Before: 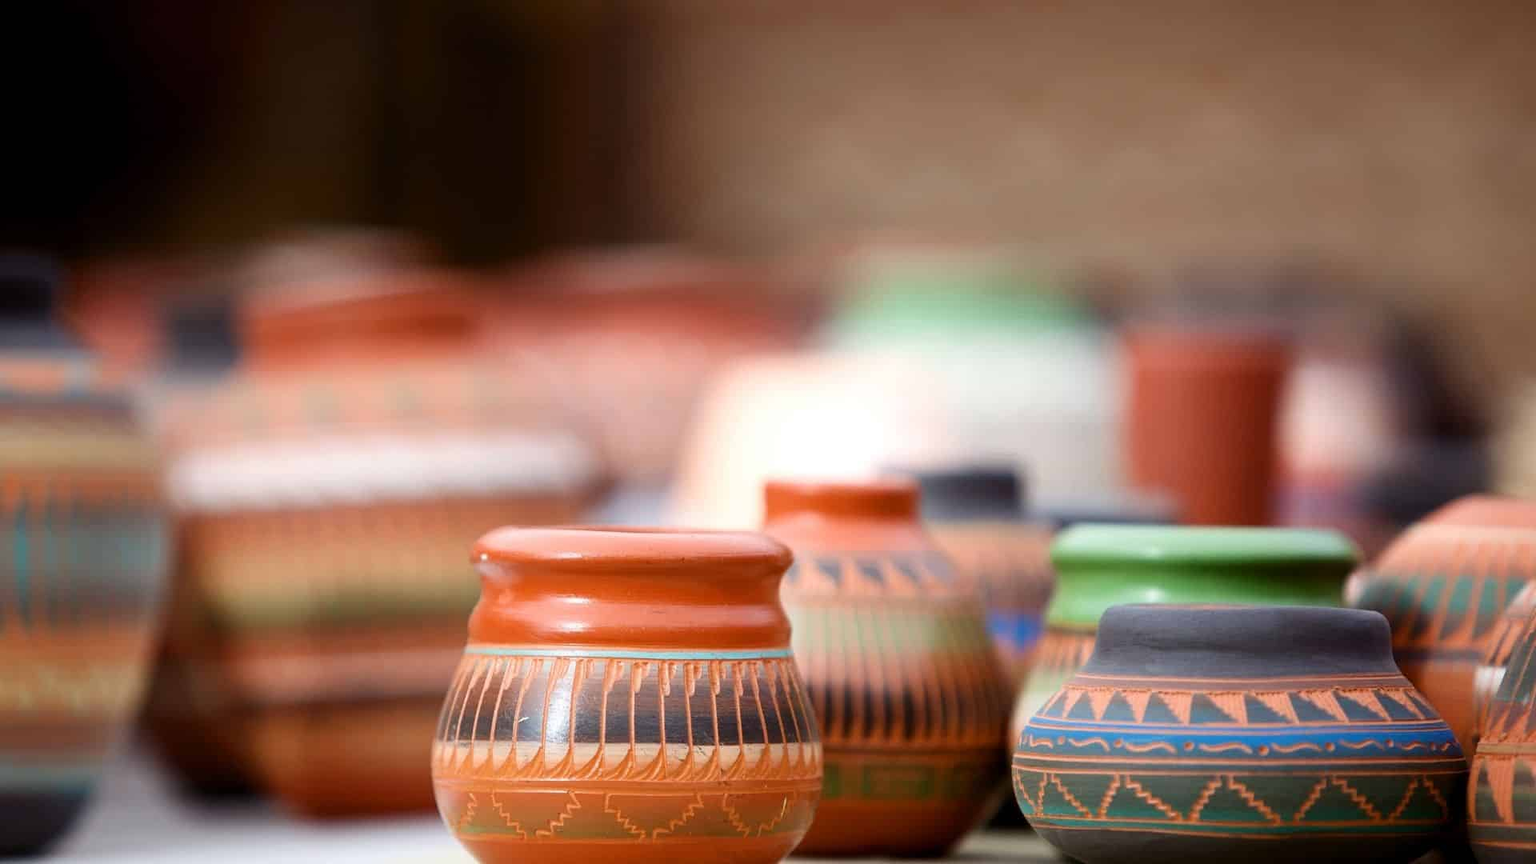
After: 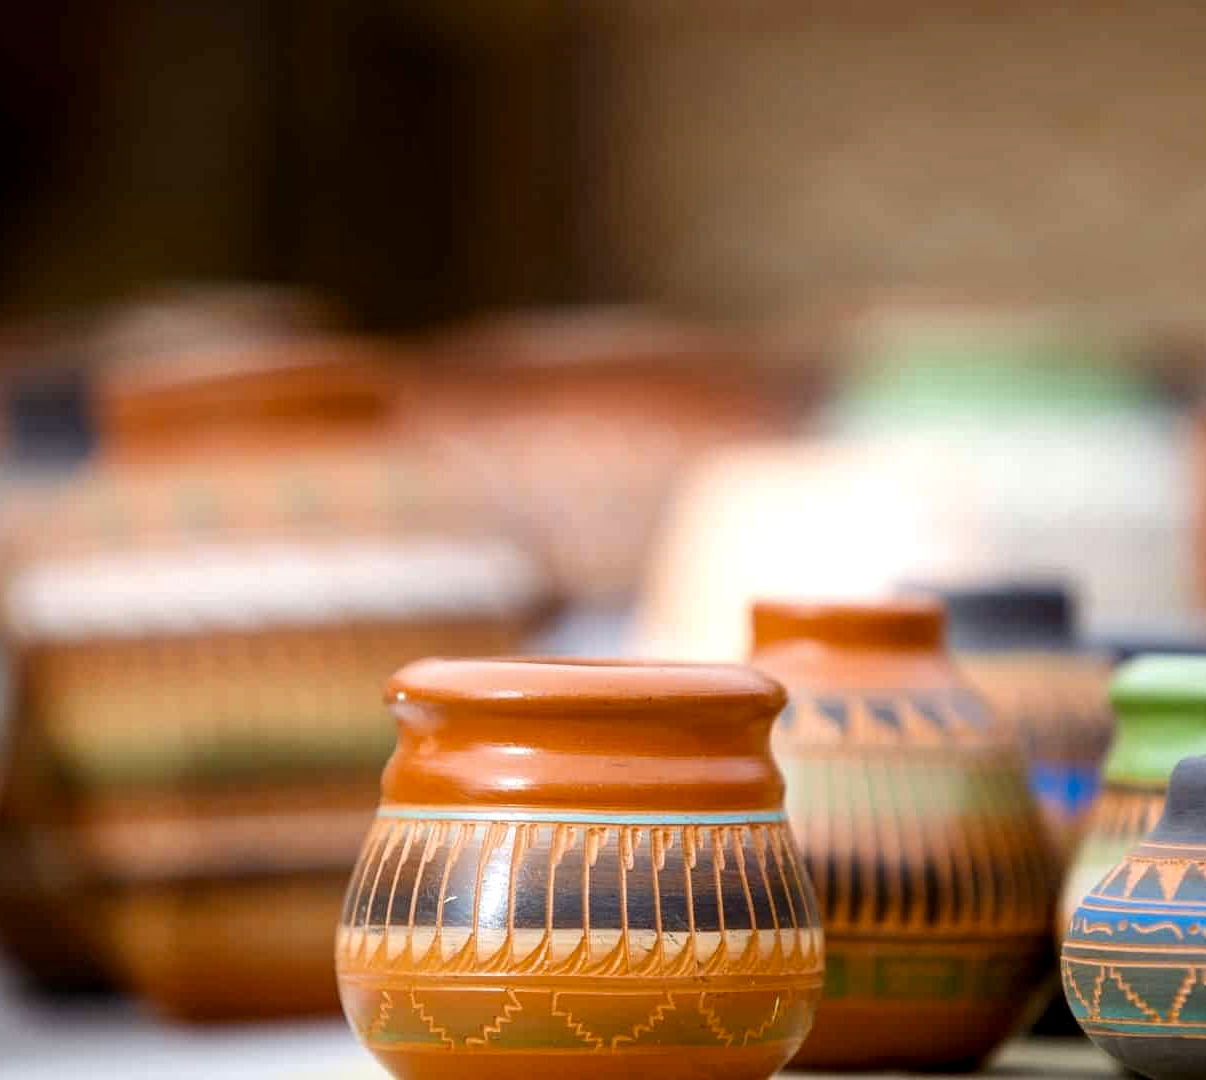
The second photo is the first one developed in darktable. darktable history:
local contrast: on, module defaults
color contrast: green-magenta contrast 0.85, blue-yellow contrast 1.25, unbound 0
crop: left 10.644%, right 26.528%
